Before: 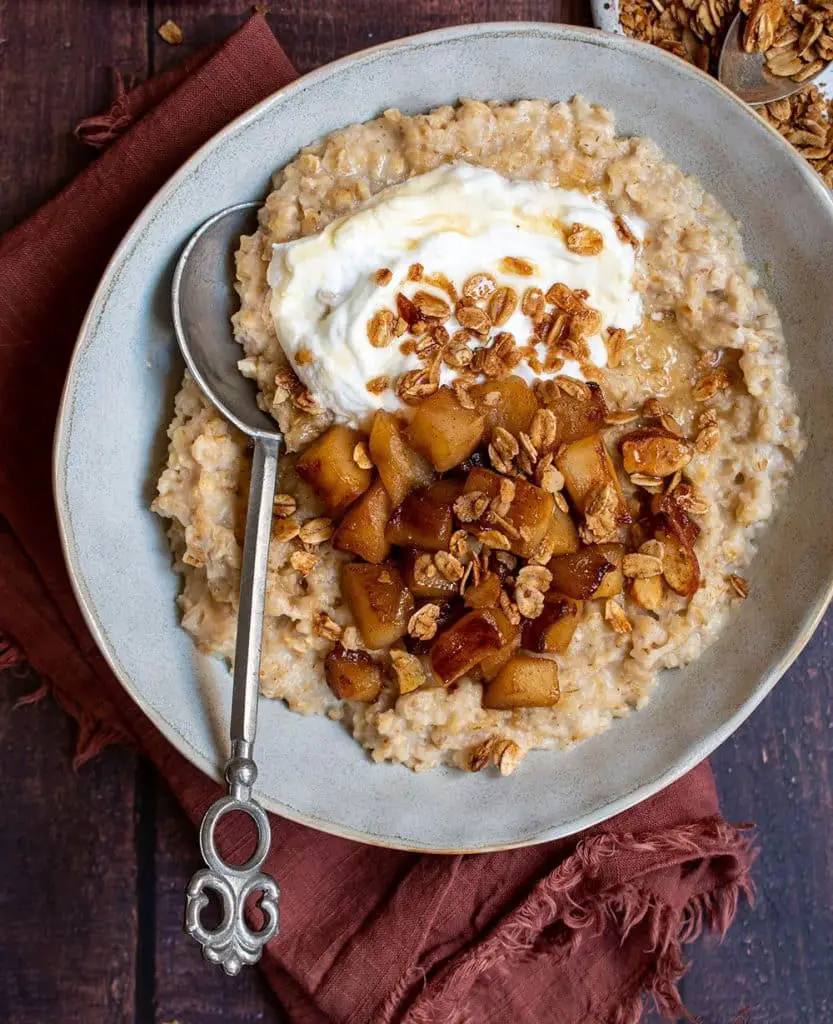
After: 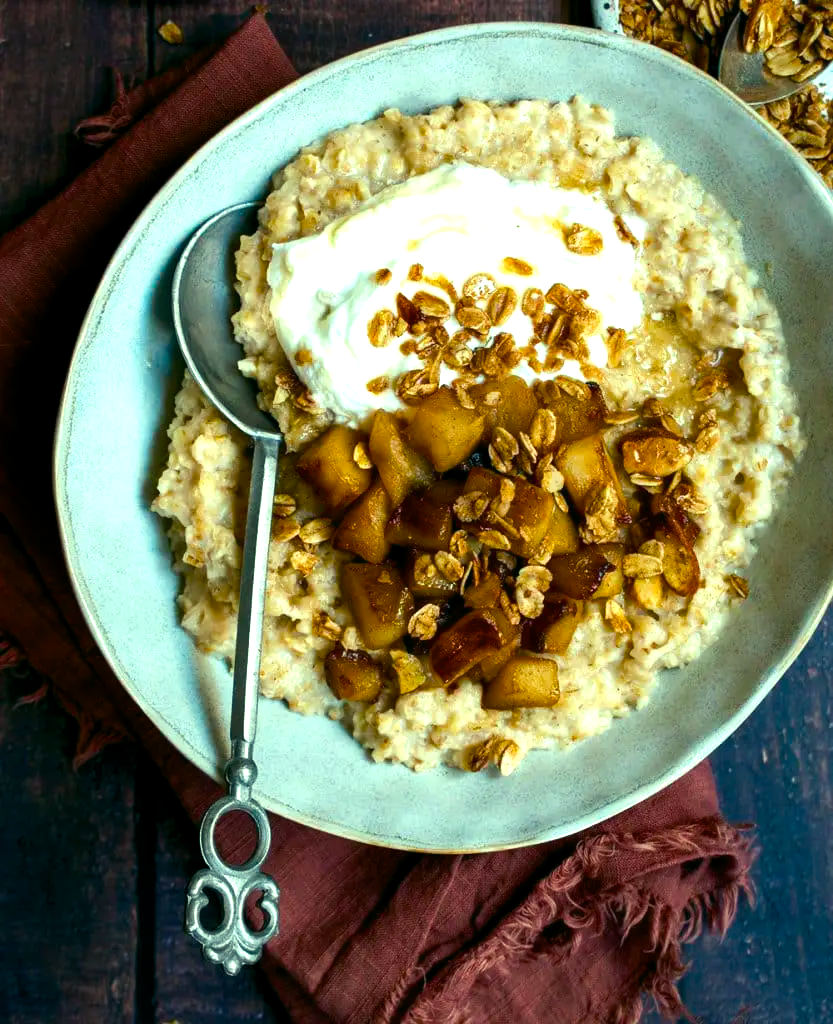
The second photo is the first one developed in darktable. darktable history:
contrast equalizer: octaves 7, y [[0.502, 0.505, 0.512, 0.529, 0.564, 0.588], [0.5 ×6], [0.502, 0.505, 0.512, 0.529, 0.564, 0.588], [0, 0.001, 0.001, 0.004, 0.008, 0.011], [0, 0.001, 0.001, 0.004, 0.008, 0.011]], mix -1
color balance rgb: shadows lift › luminance -7.7%, shadows lift › chroma 2.13%, shadows lift › hue 165.27°, power › luminance -7.77%, power › chroma 1.1%, power › hue 215.88°, highlights gain › luminance 15.15%, highlights gain › chroma 7%, highlights gain › hue 125.57°, global offset › luminance -0.33%, global offset › chroma 0.11%, global offset › hue 165.27°, perceptual saturation grading › global saturation 24.42%, perceptual saturation grading › highlights -24.42%, perceptual saturation grading › mid-tones 24.42%, perceptual saturation grading › shadows 40%, perceptual brilliance grading › global brilliance -5%, perceptual brilliance grading › highlights 24.42%, perceptual brilliance grading › mid-tones 7%, perceptual brilliance grading › shadows -5%
